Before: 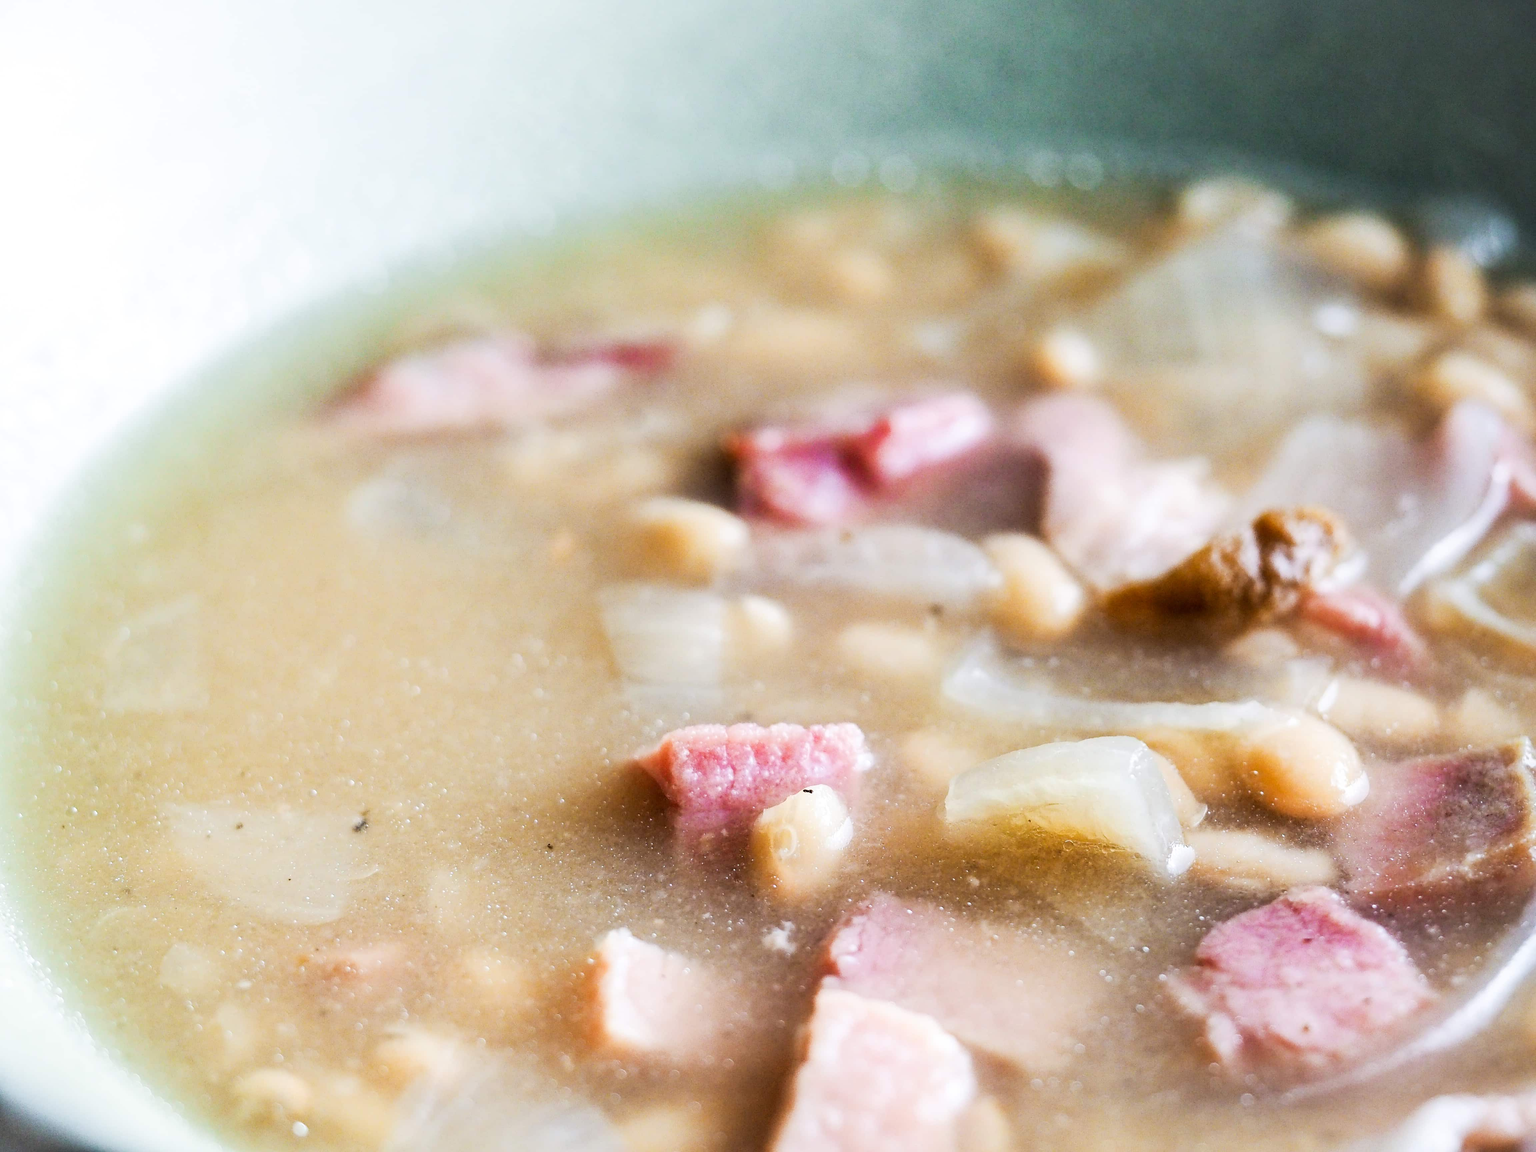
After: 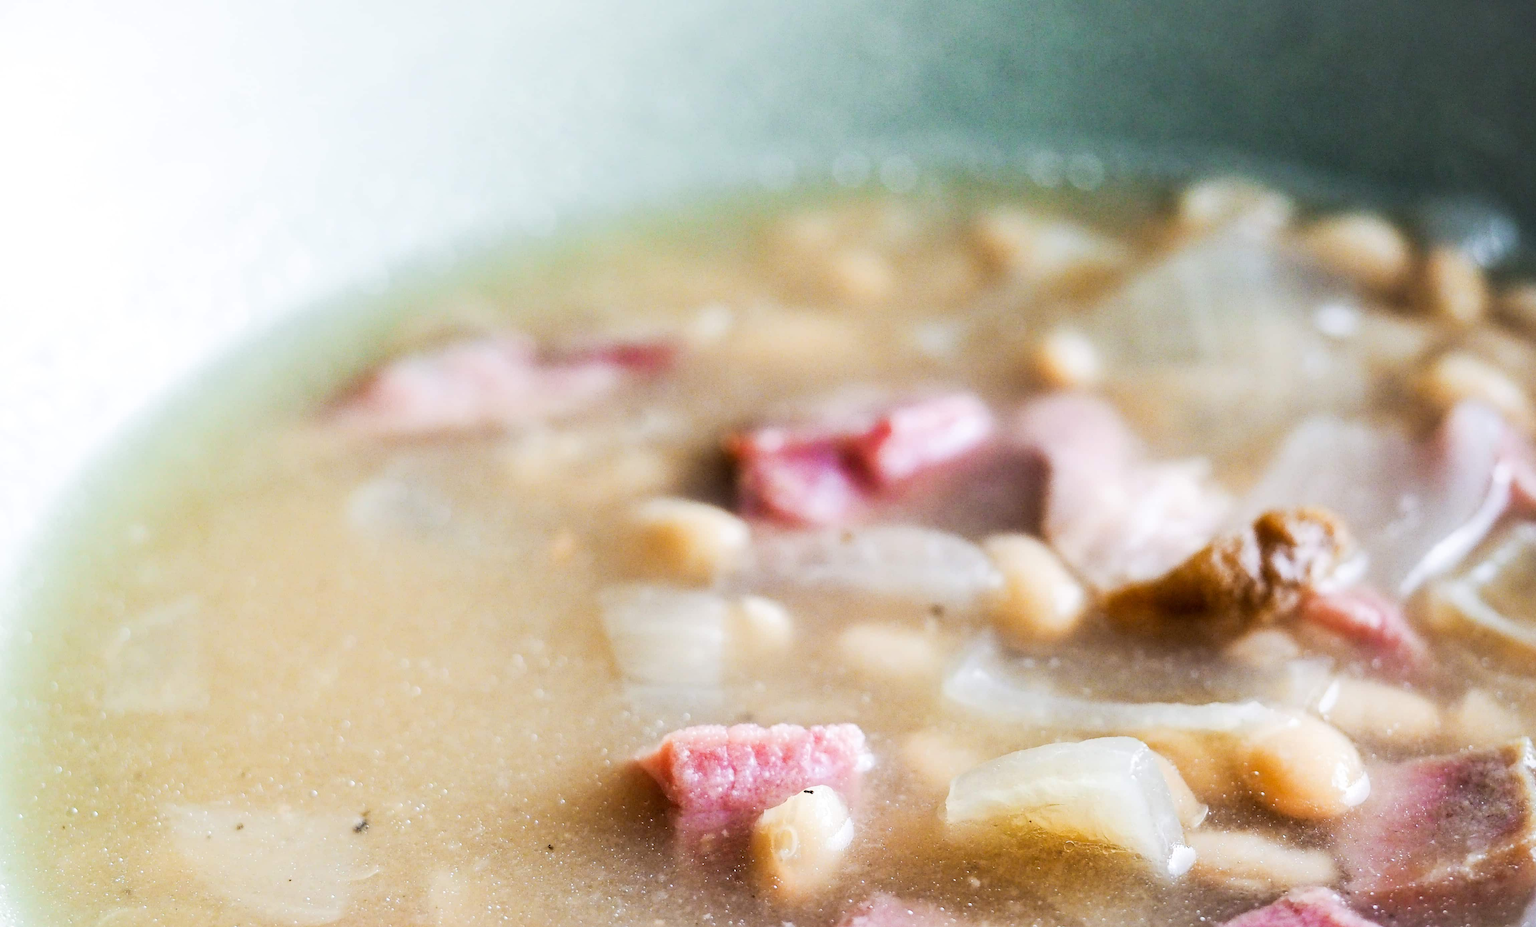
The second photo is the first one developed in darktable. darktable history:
crop: bottom 19.556%
